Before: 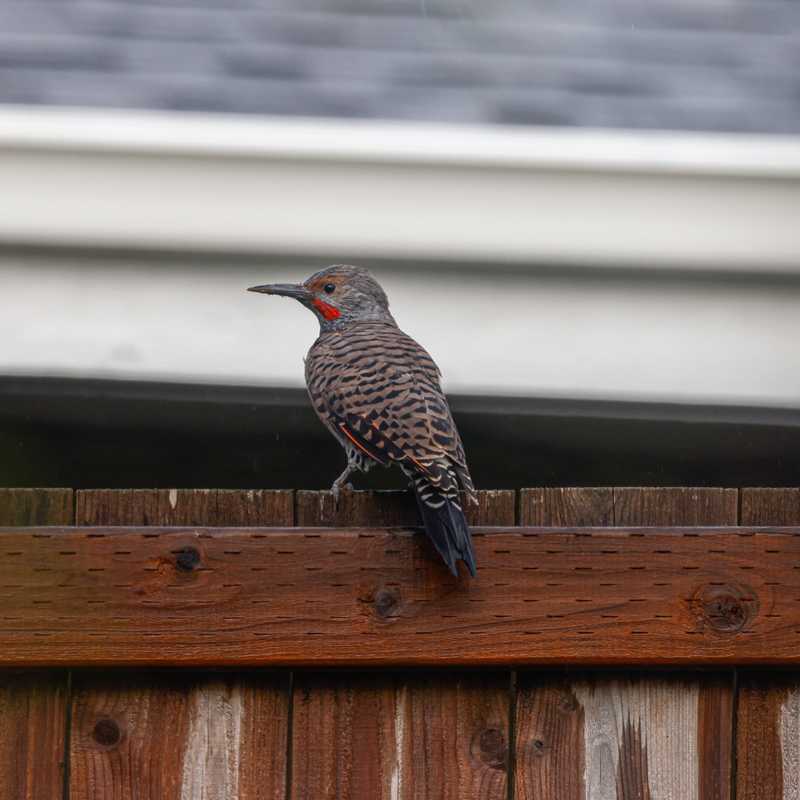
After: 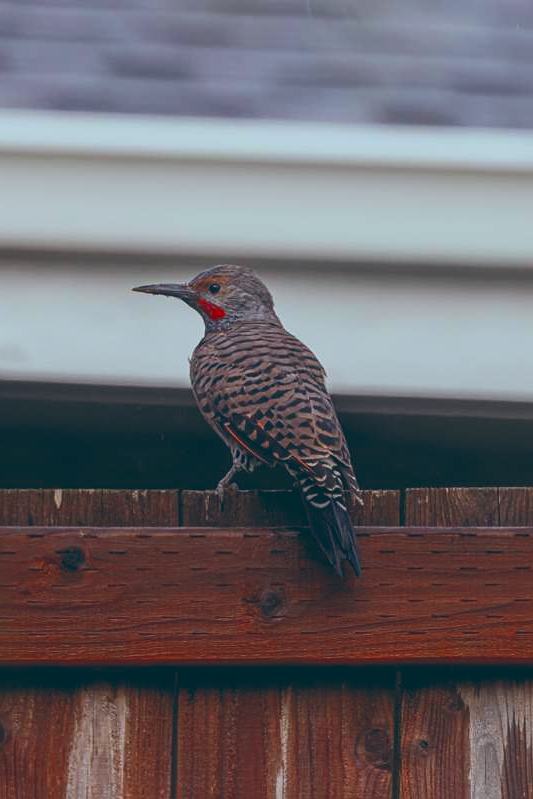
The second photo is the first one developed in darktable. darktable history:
color balance: lift [1.003, 0.993, 1.001, 1.007], gamma [1.018, 1.072, 0.959, 0.928], gain [0.974, 0.873, 1.031, 1.127]
sharpen: amount 0.2
exposure: black level correction -0.016, exposure -1.018 EV, compensate highlight preservation false
contrast brightness saturation: contrast 0.2, brightness 0.16, saturation 0.22
color balance rgb: linear chroma grading › shadows -8%, linear chroma grading › global chroma 10%, perceptual saturation grading › global saturation 2%, perceptual saturation grading › highlights -2%, perceptual saturation grading › mid-tones 4%, perceptual saturation grading › shadows 8%, perceptual brilliance grading › global brilliance 2%, perceptual brilliance grading › highlights -4%, global vibrance 16%, saturation formula JzAzBz (2021)
crop and rotate: left 14.436%, right 18.898%
